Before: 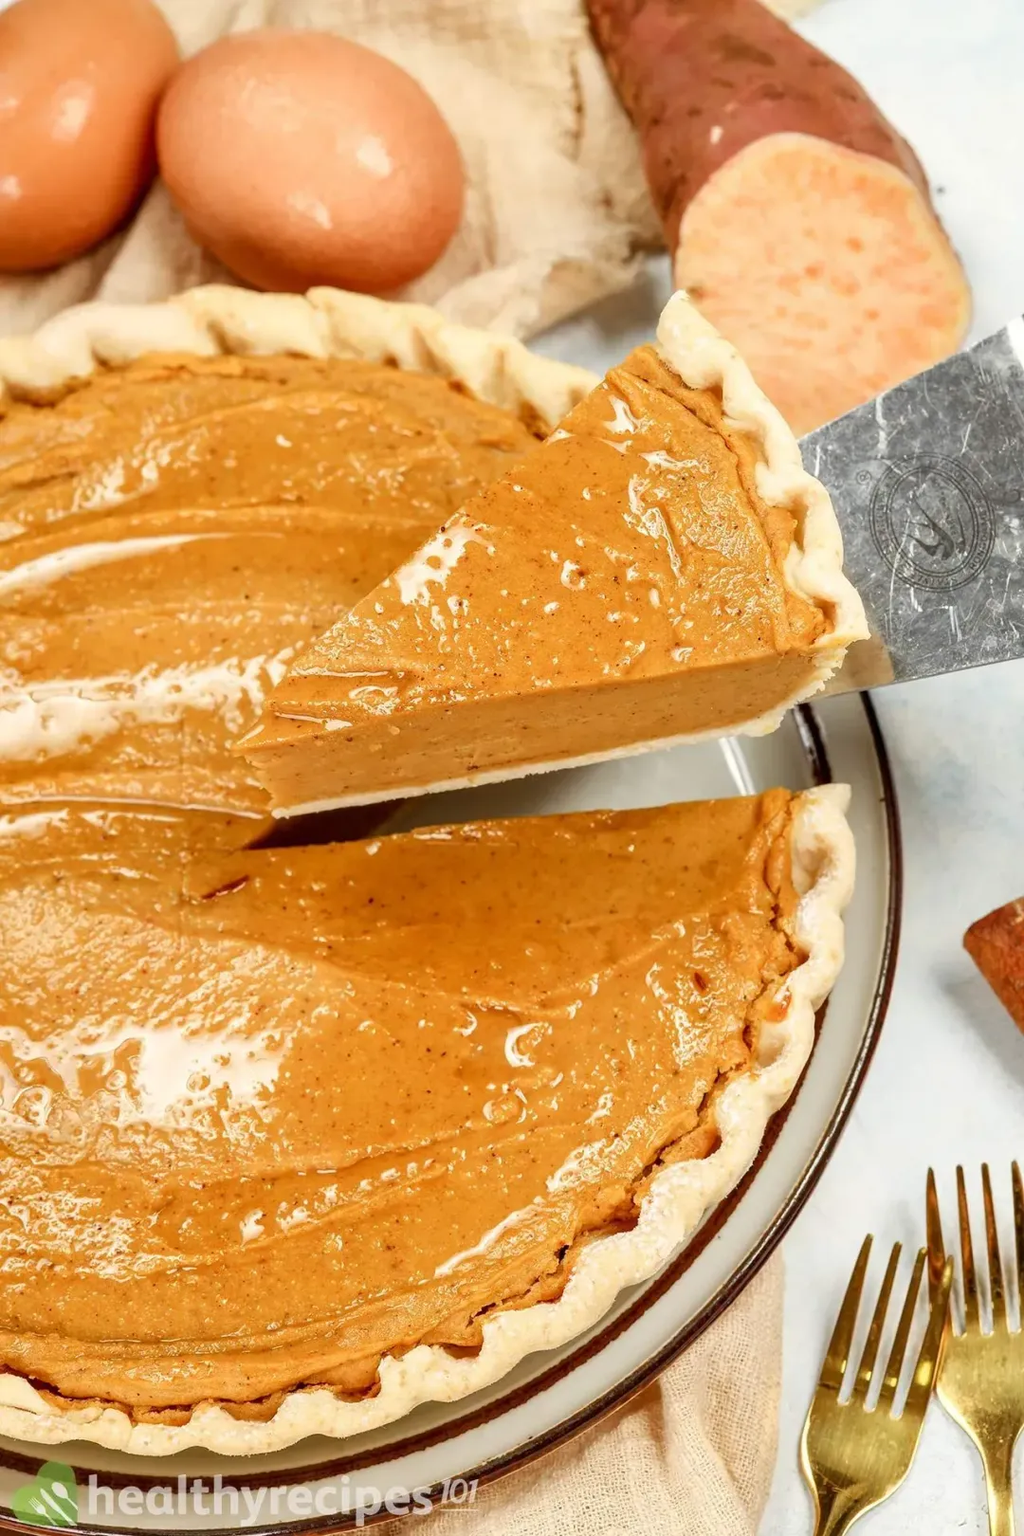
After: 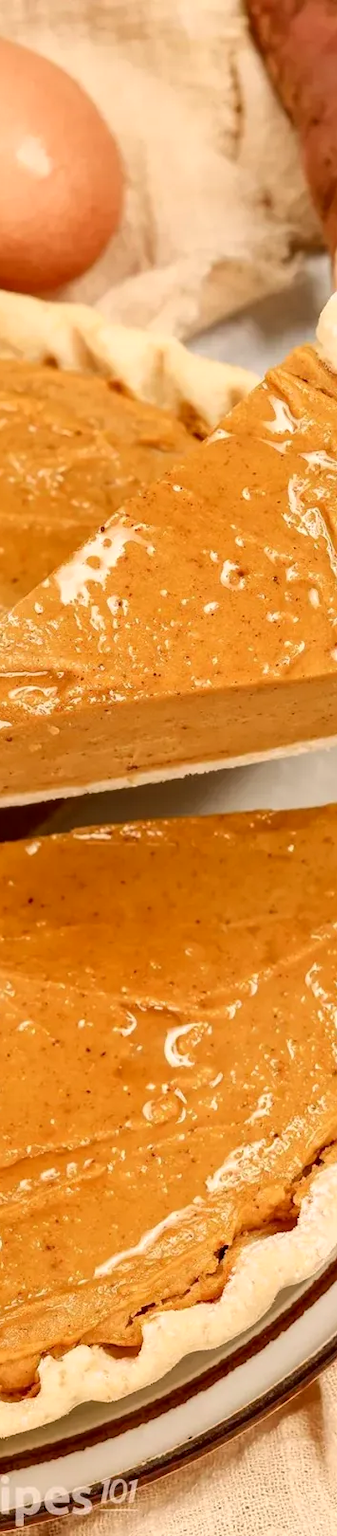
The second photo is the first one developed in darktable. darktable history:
color correction: highlights a* 6.5, highlights b* 7.45, shadows a* 6.09, shadows b* 7.19, saturation 0.921
crop: left 33.255%, right 33.76%
